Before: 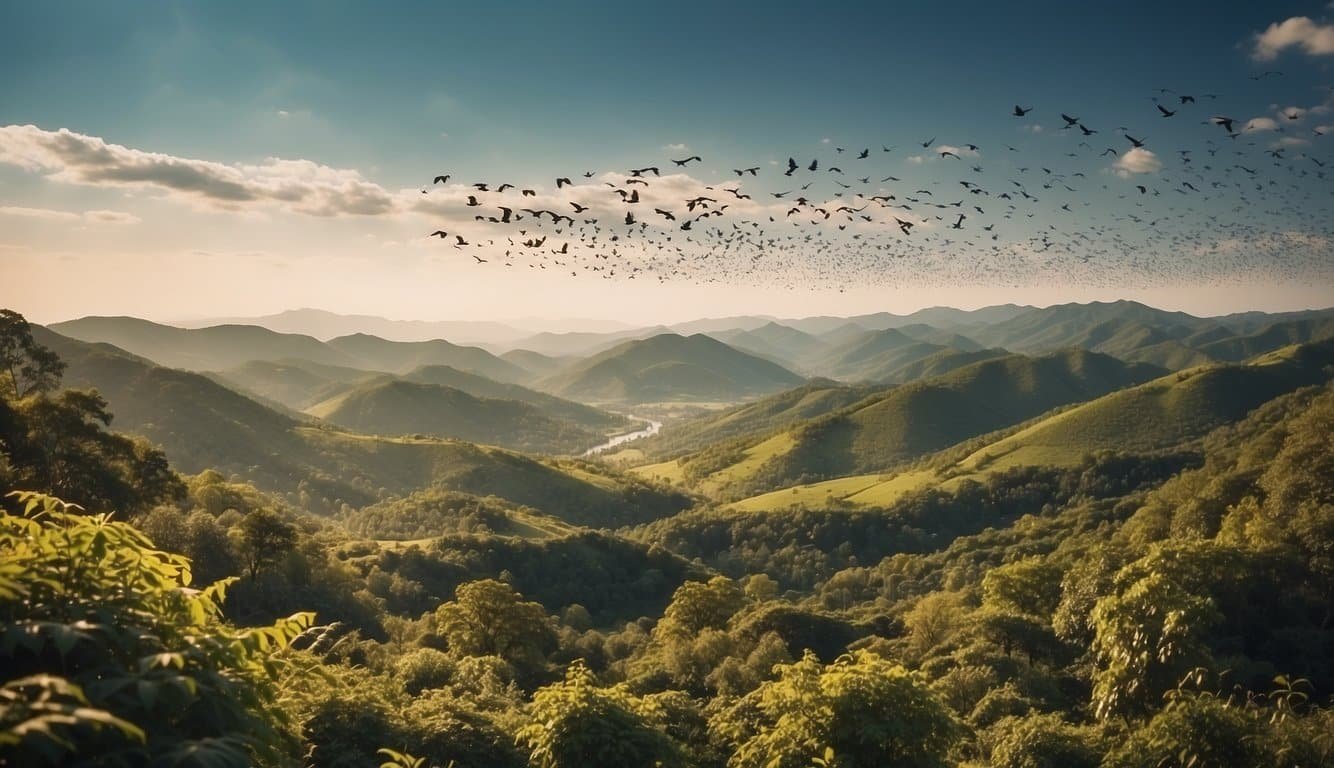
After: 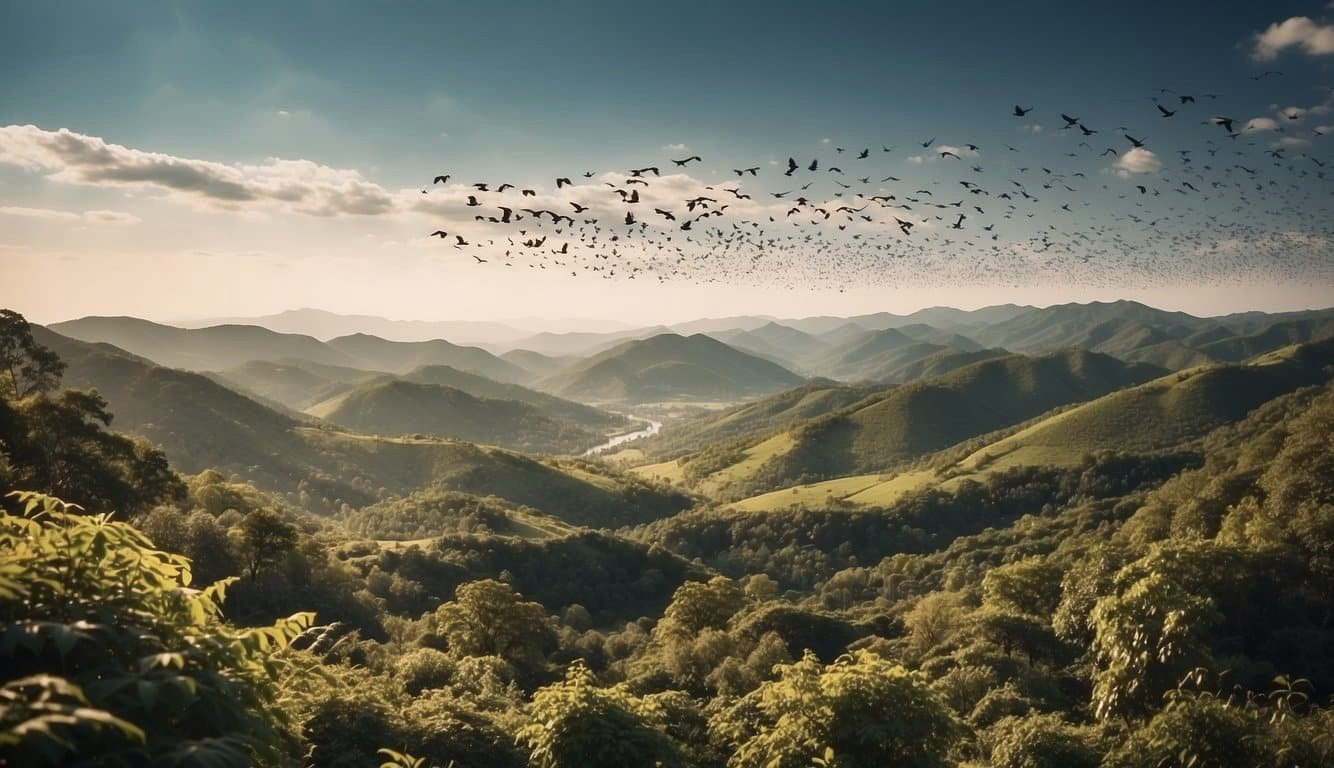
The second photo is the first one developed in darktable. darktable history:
contrast brightness saturation: contrast 0.11, saturation -0.17
rotate and perspective: automatic cropping original format, crop left 0, crop top 0
